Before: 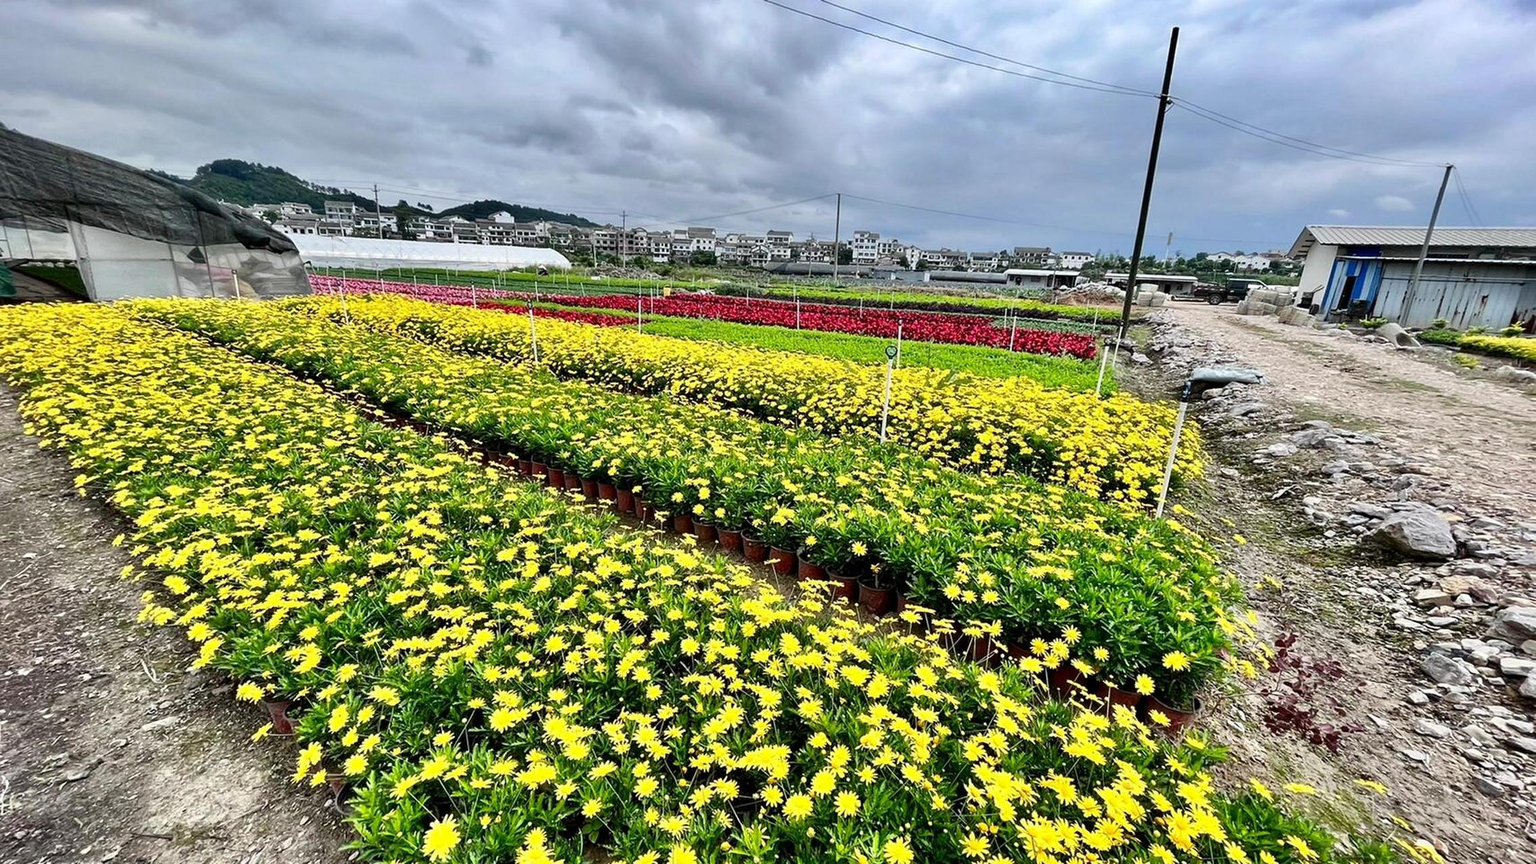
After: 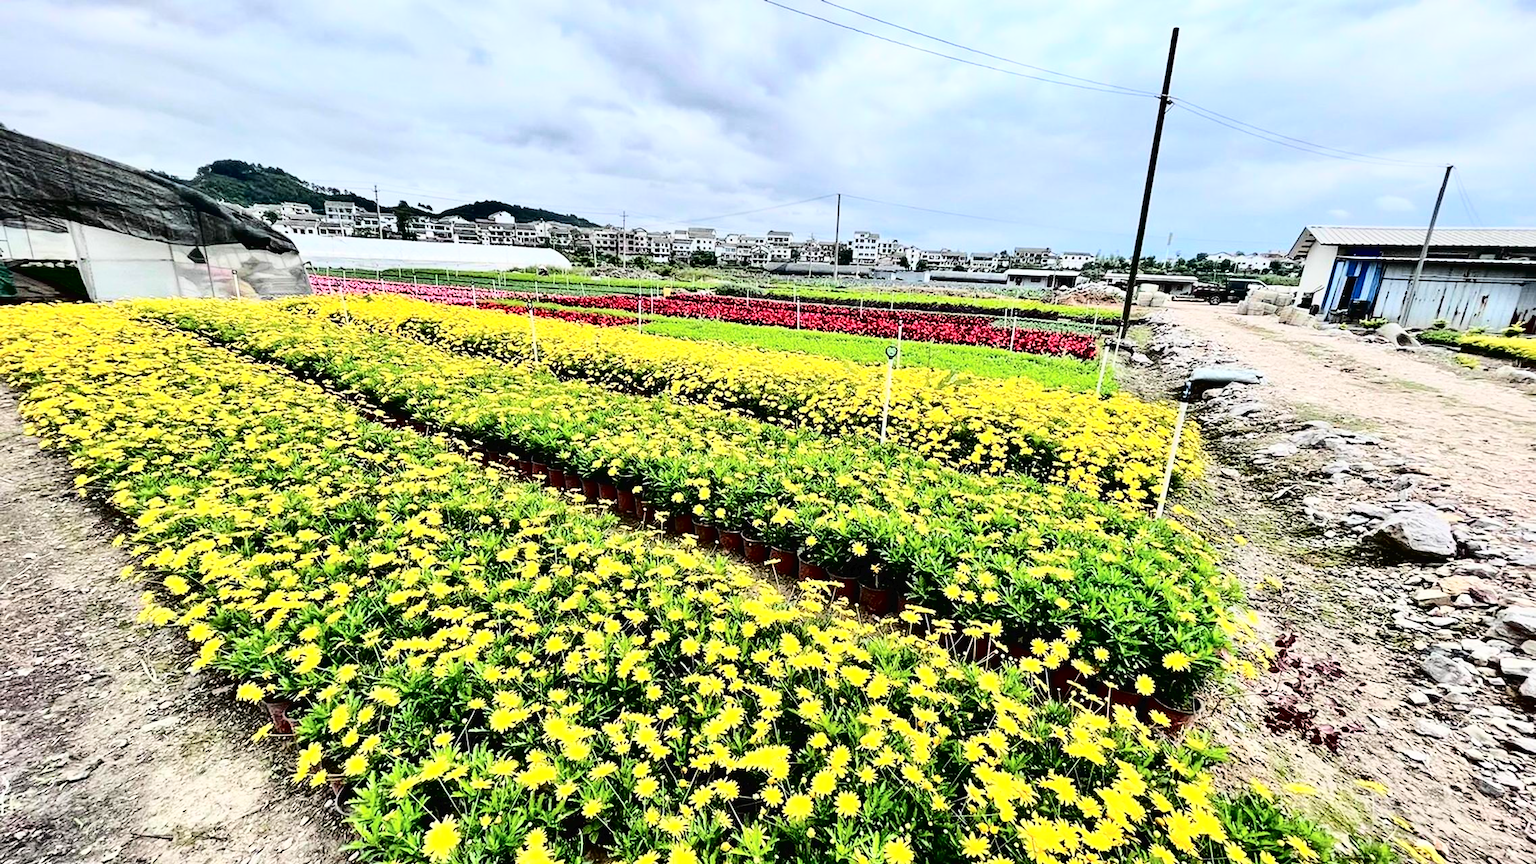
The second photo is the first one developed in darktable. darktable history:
base curve: curves: ch0 [(0, 0) (0.028, 0.03) (0.121, 0.232) (0.46, 0.748) (0.859, 0.968) (1, 1)]
tone curve: curves: ch0 [(0, 0) (0.003, 0.016) (0.011, 0.016) (0.025, 0.016) (0.044, 0.016) (0.069, 0.016) (0.1, 0.026) (0.136, 0.047) (0.177, 0.088) (0.224, 0.14) (0.277, 0.2) (0.335, 0.276) (0.399, 0.37) (0.468, 0.47) (0.543, 0.583) (0.623, 0.698) (0.709, 0.779) (0.801, 0.858) (0.898, 0.929) (1, 1)], color space Lab, independent channels, preserve colors none
